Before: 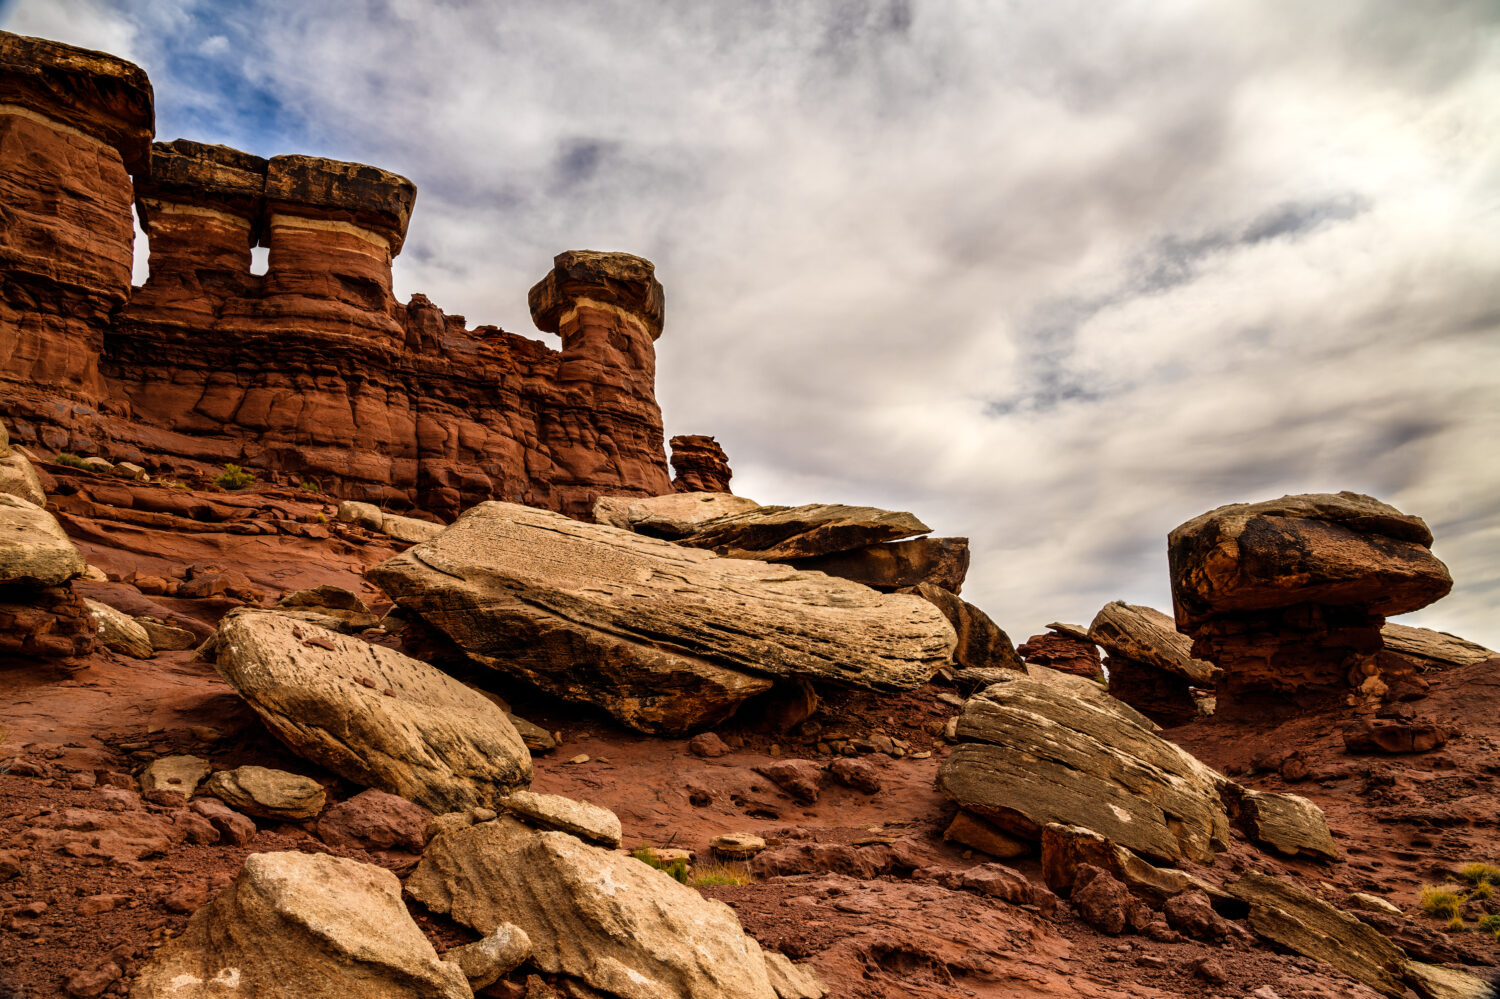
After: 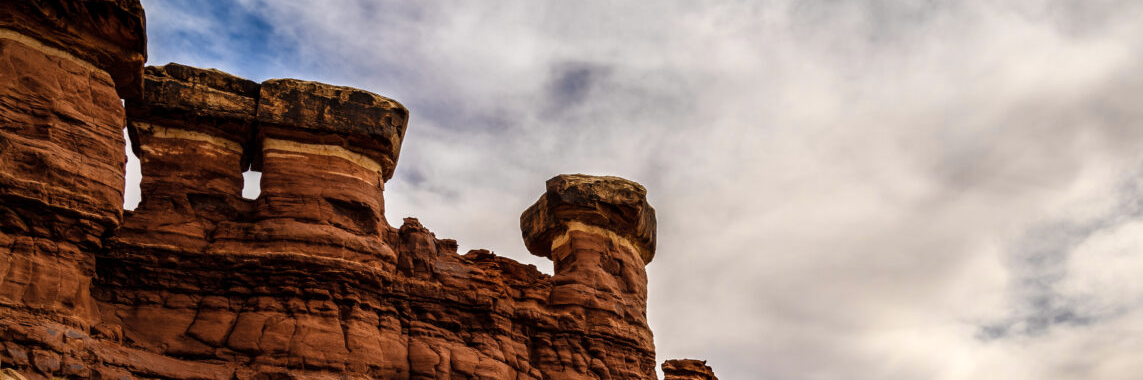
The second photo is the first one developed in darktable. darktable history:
color zones: curves: ch1 [(0.077, 0.436) (0.25, 0.5) (0.75, 0.5)]
crop: left 0.579%, top 7.627%, right 23.167%, bottom 54.275%
